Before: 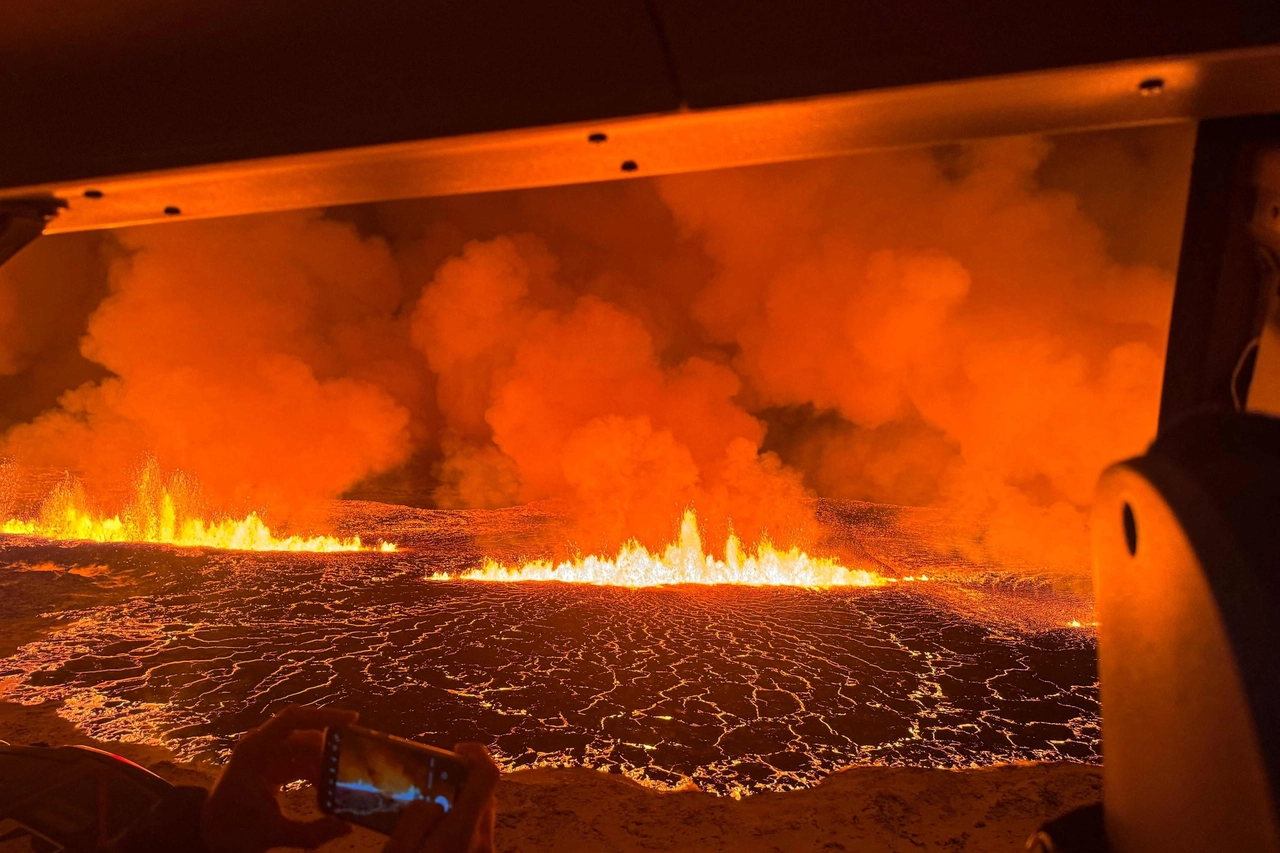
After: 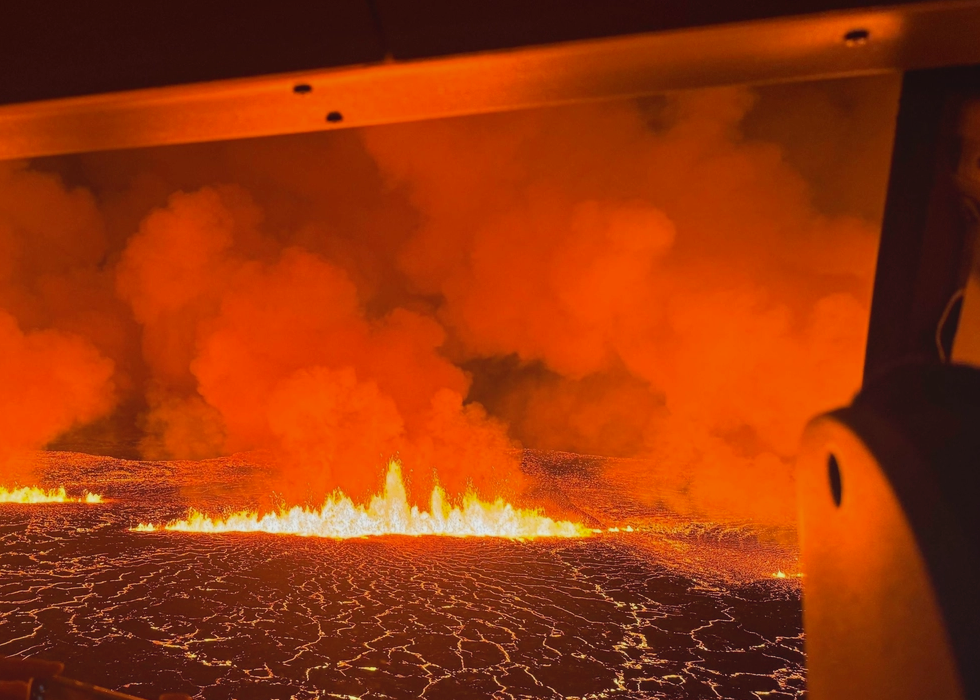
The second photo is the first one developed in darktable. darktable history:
crop: left 23.095%, top 5.827%, bottom 11.854%
local contrast: highlights 68%, shadows 68%, detail 82%, midtone range 0.325
